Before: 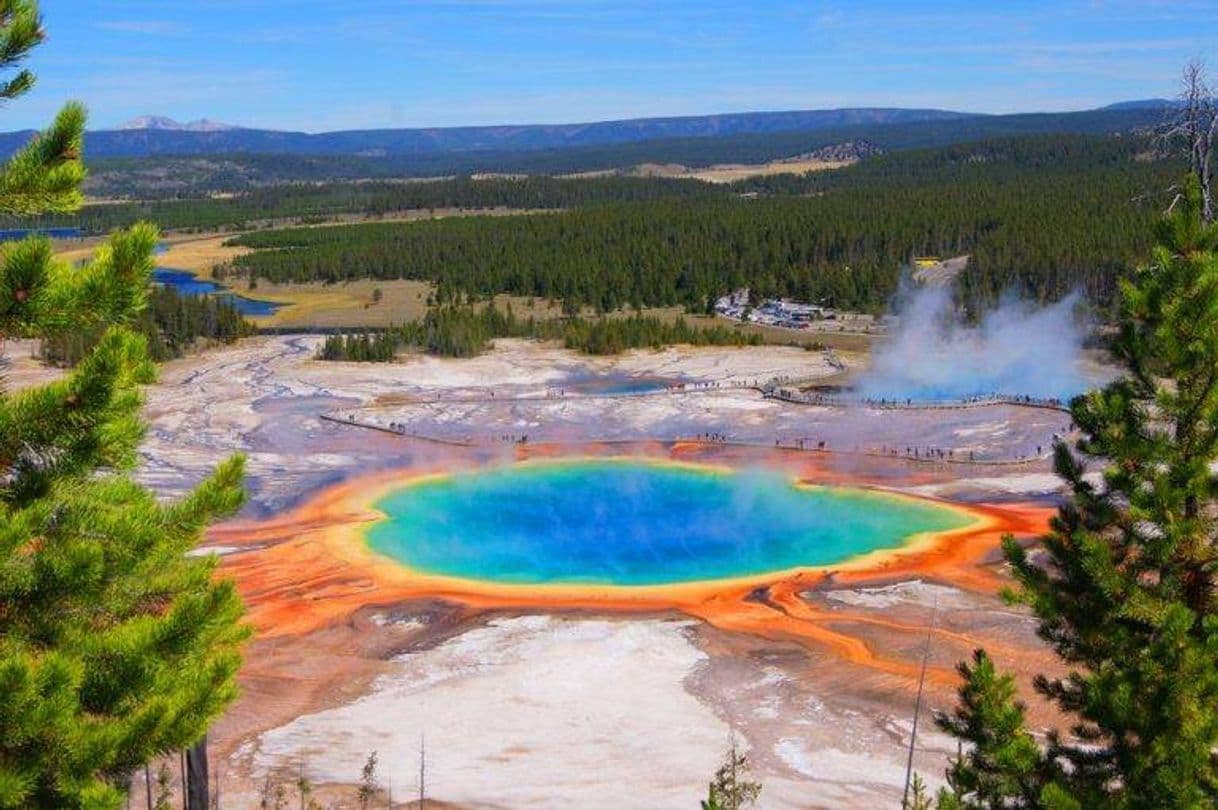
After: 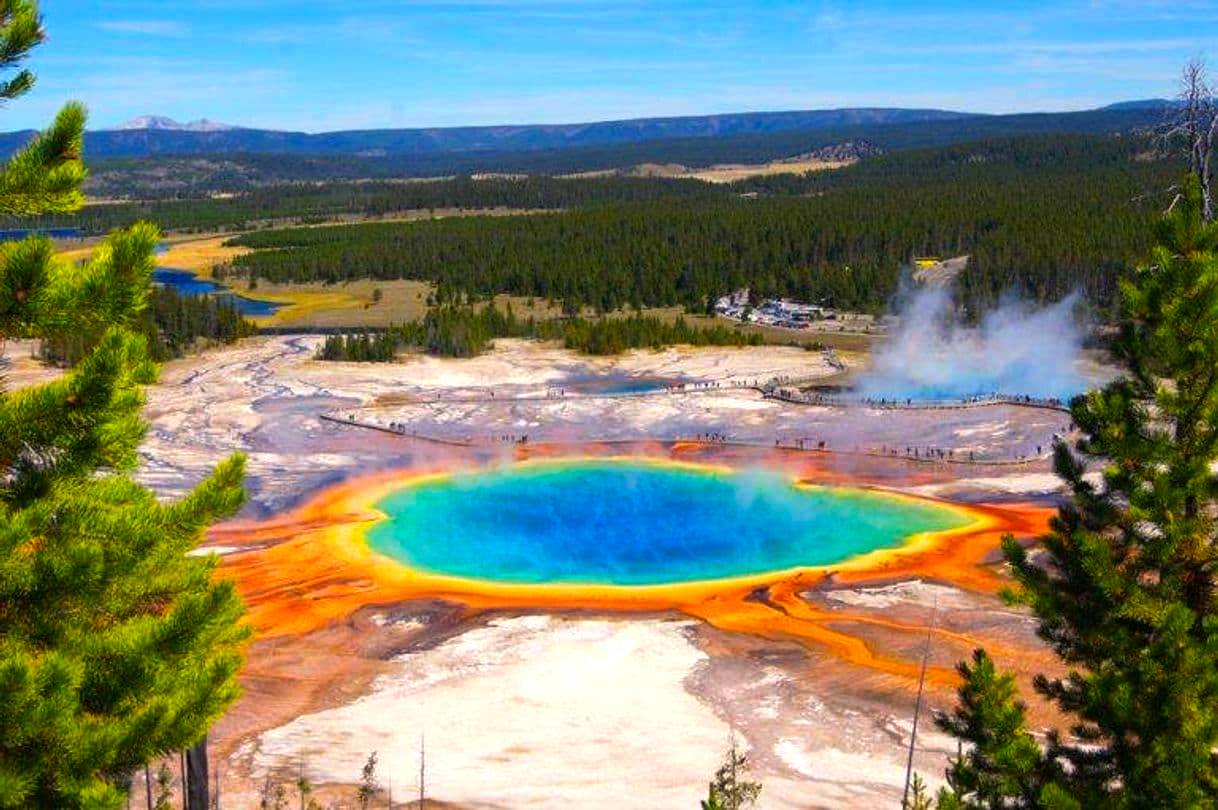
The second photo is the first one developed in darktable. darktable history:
color balance rgb: highlights gain › chroma 3.016%, highlights gain › hue 78.78°, perceptual saturation grading › global saturation 30.753%, perceptual brilliance grading › highlights 14.013%, perceptual brilliance grading › shadows -18.564%
